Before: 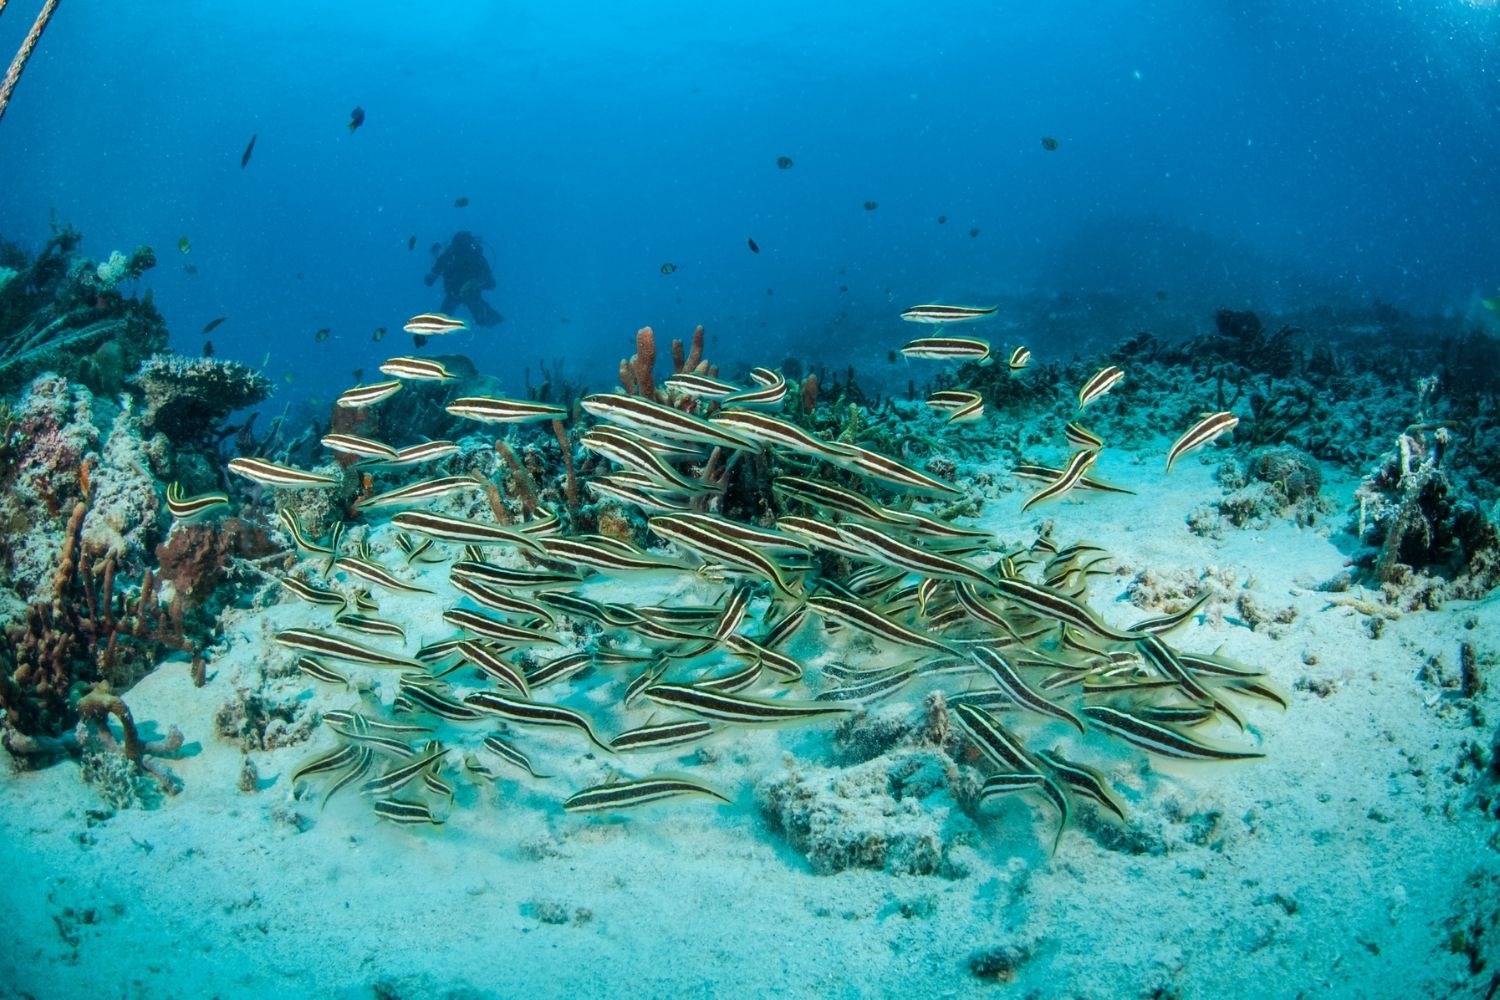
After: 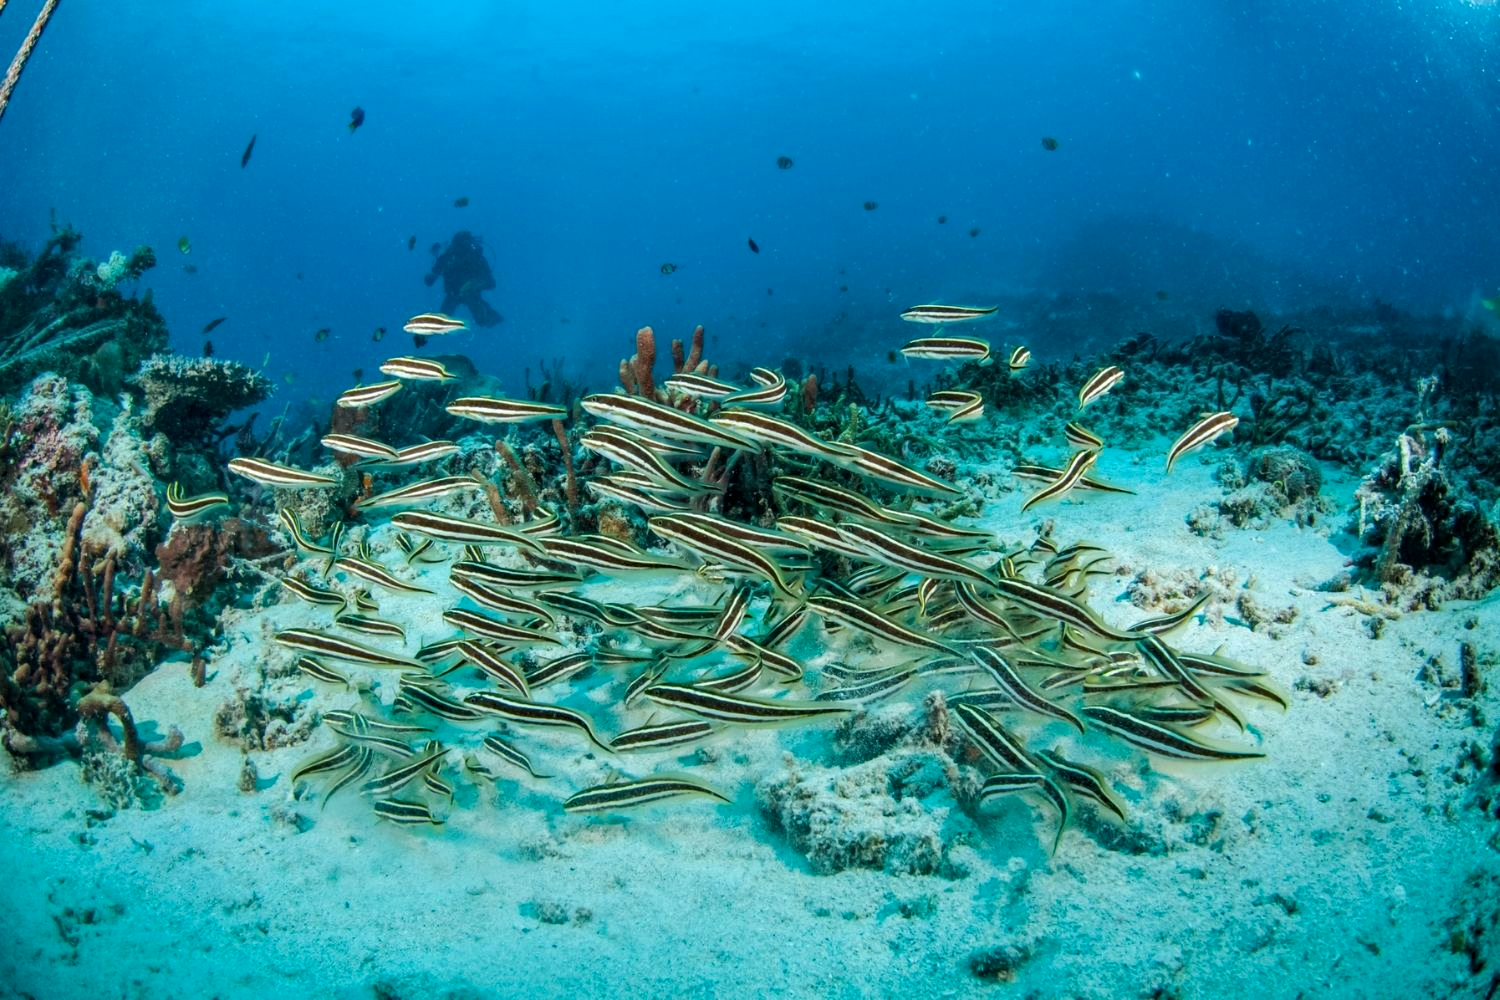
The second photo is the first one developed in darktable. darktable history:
haze removal: adaptive false
local contrast: highlights 104%, shadows 98%, detail 120%, midtone range 0.2
tone equalizer: edges refinement/feathering 500, mask exposure compensation -1.57 EV, preserve details no
